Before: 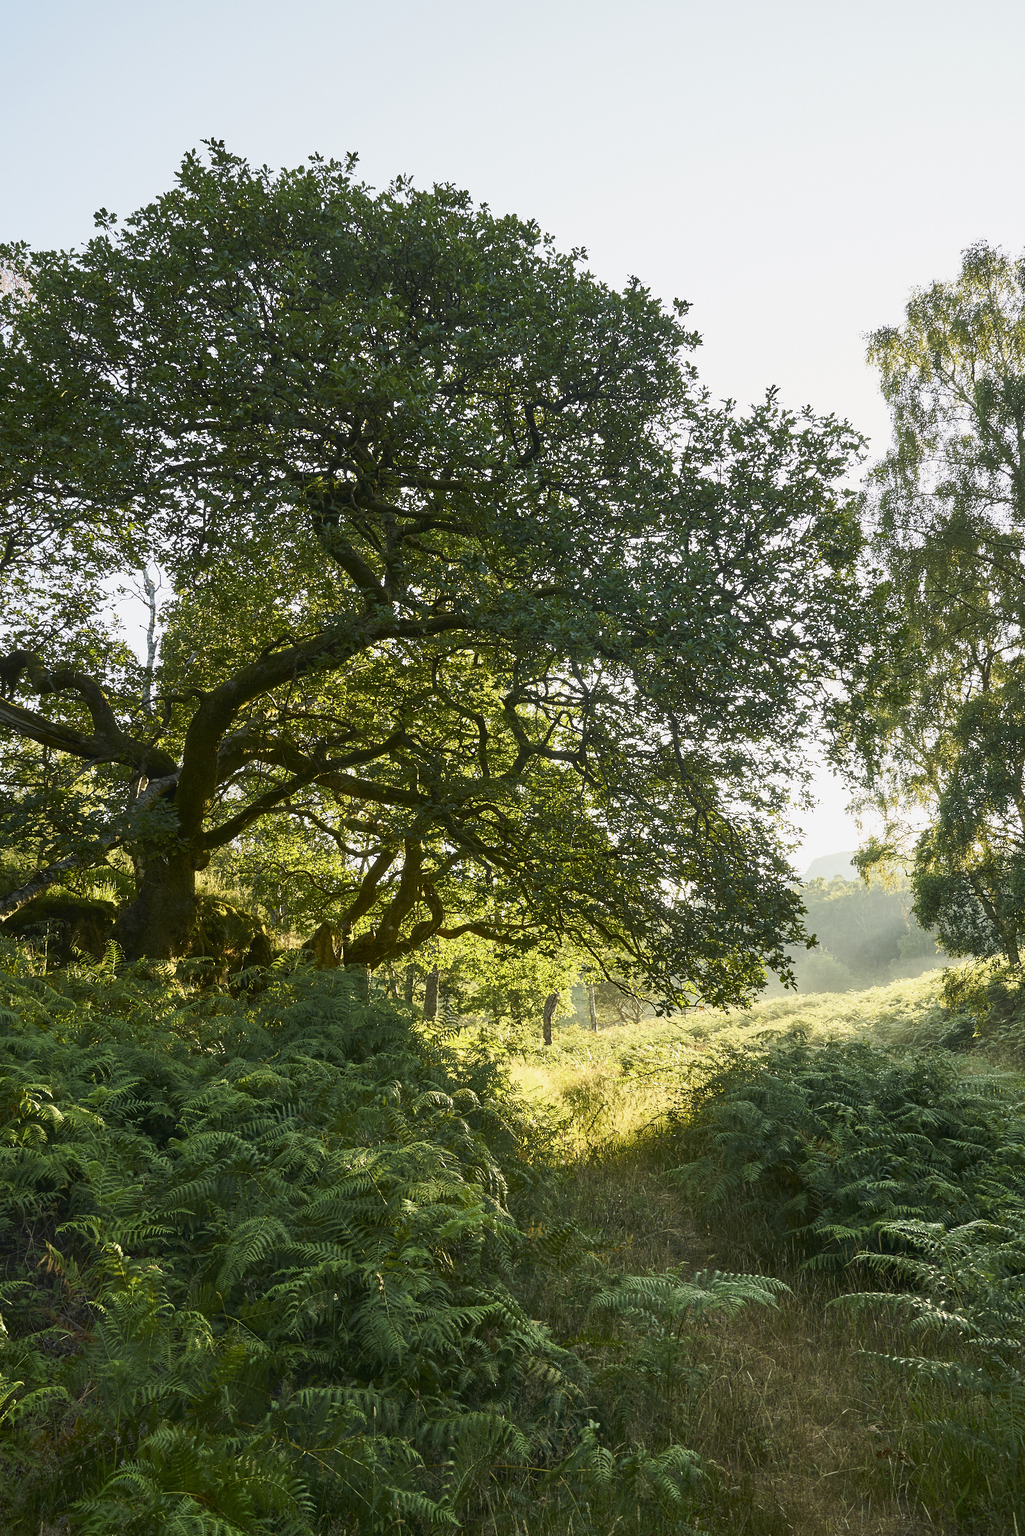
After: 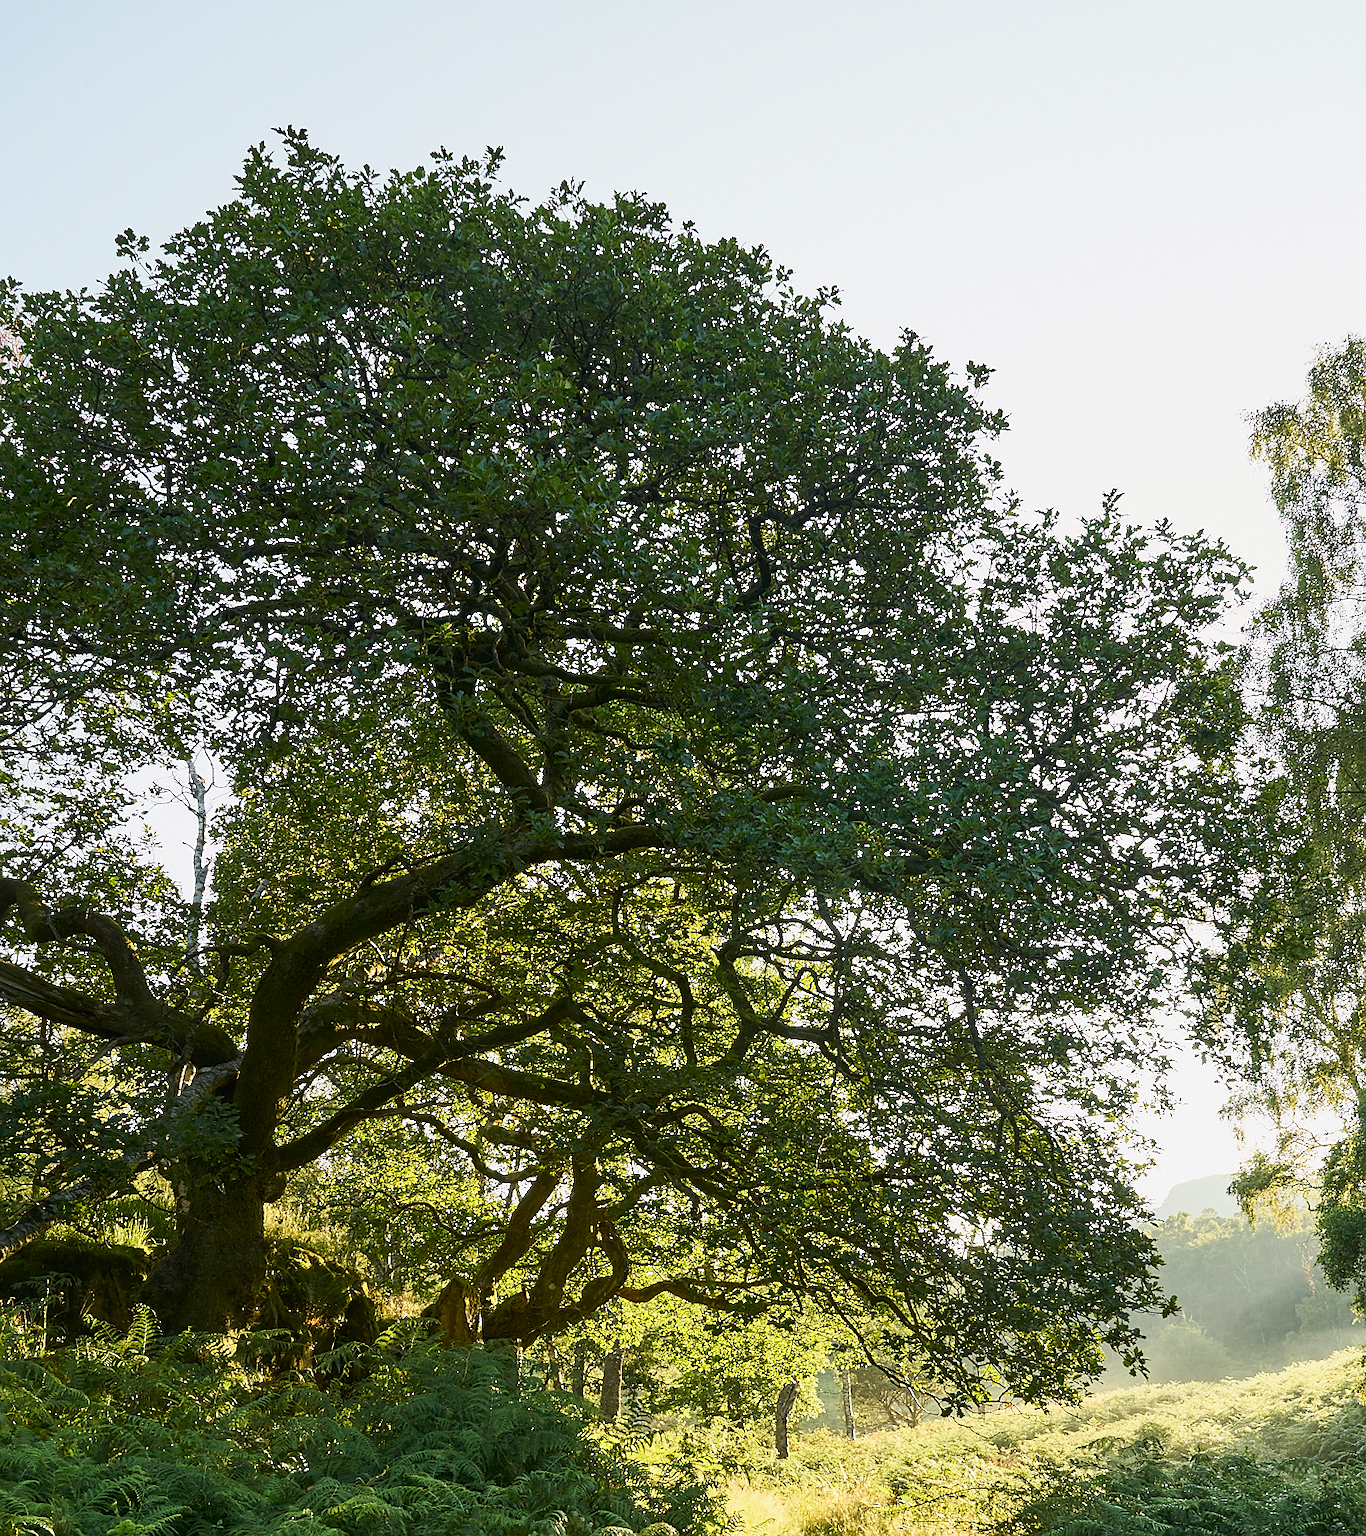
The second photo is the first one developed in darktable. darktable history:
crop: left 1.557%, top 3.455%, right 7.63%, bottom 28.467%
sharpen: radius 0.974, amount 0.603
